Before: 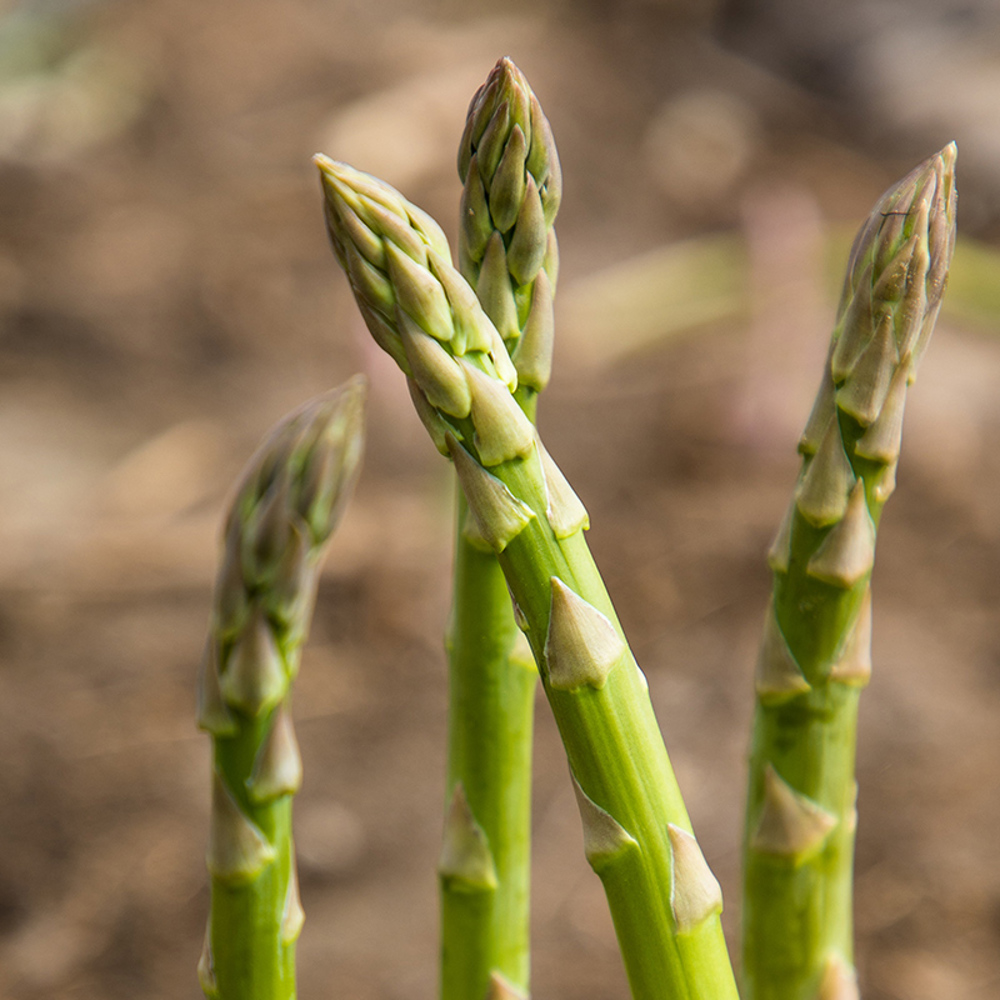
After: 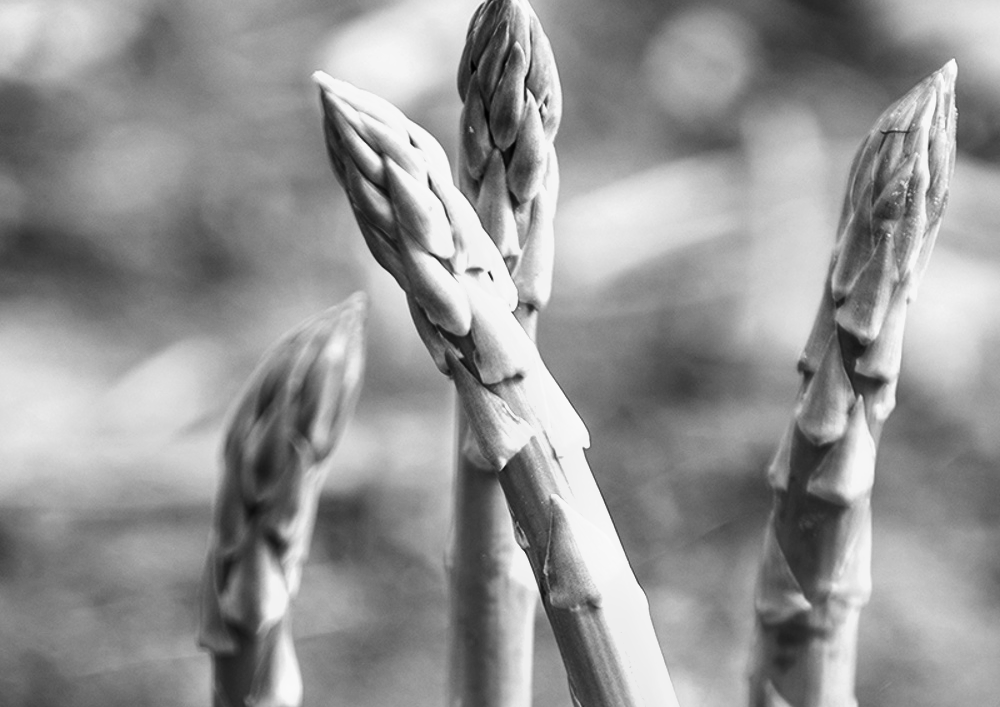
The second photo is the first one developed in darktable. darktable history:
velvia: on, module defaults
crop and rotate: top 8.293%, bottom 20.996%
color balance rgb: perceptual saturation grading › global saturation 30%, global vibrance 20%
monochrome: on, module defaults
tone equalizer: -8 EV -1.08 EV, -7 EV -1.01 EV, -6 EV -0.867 EV, -5 EV -0.578 EV, -3 EV 0.578 EV, -2 EV 0.867 EV, -1 EV 1.01 EV, +0 EV 1.08 EV, edges refinement/feathering 500, mask exposure compensation -1.57 EV, preserve details no
white balance: red 1.123, blue 0.83
levels: levels [0, 0.499, 1]
